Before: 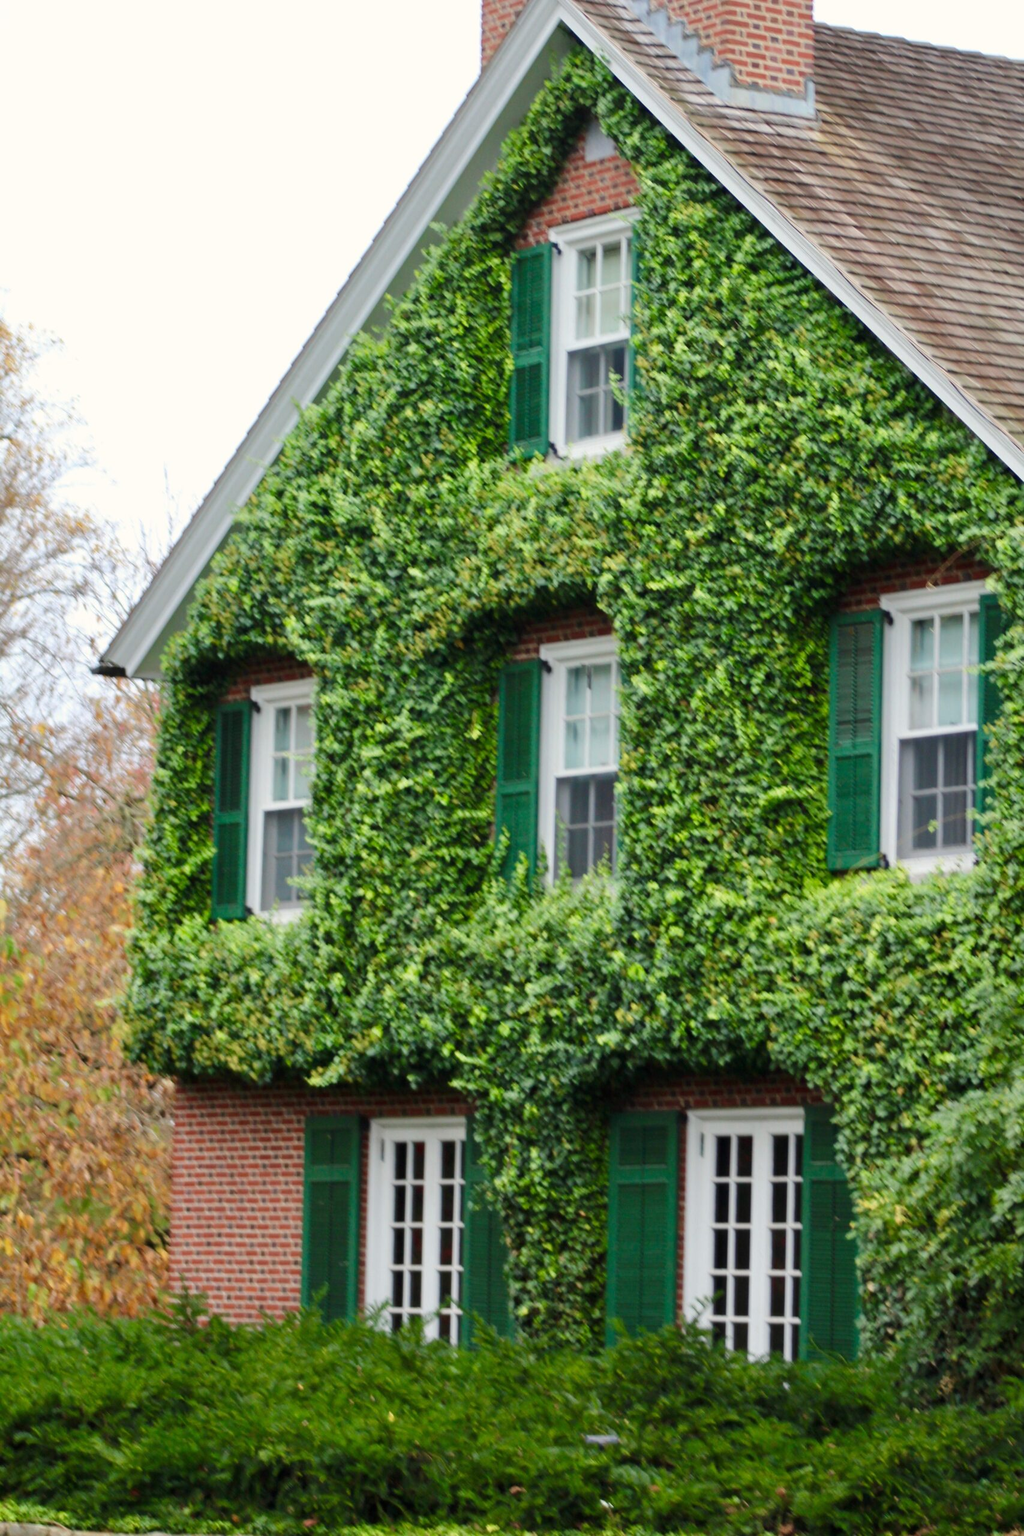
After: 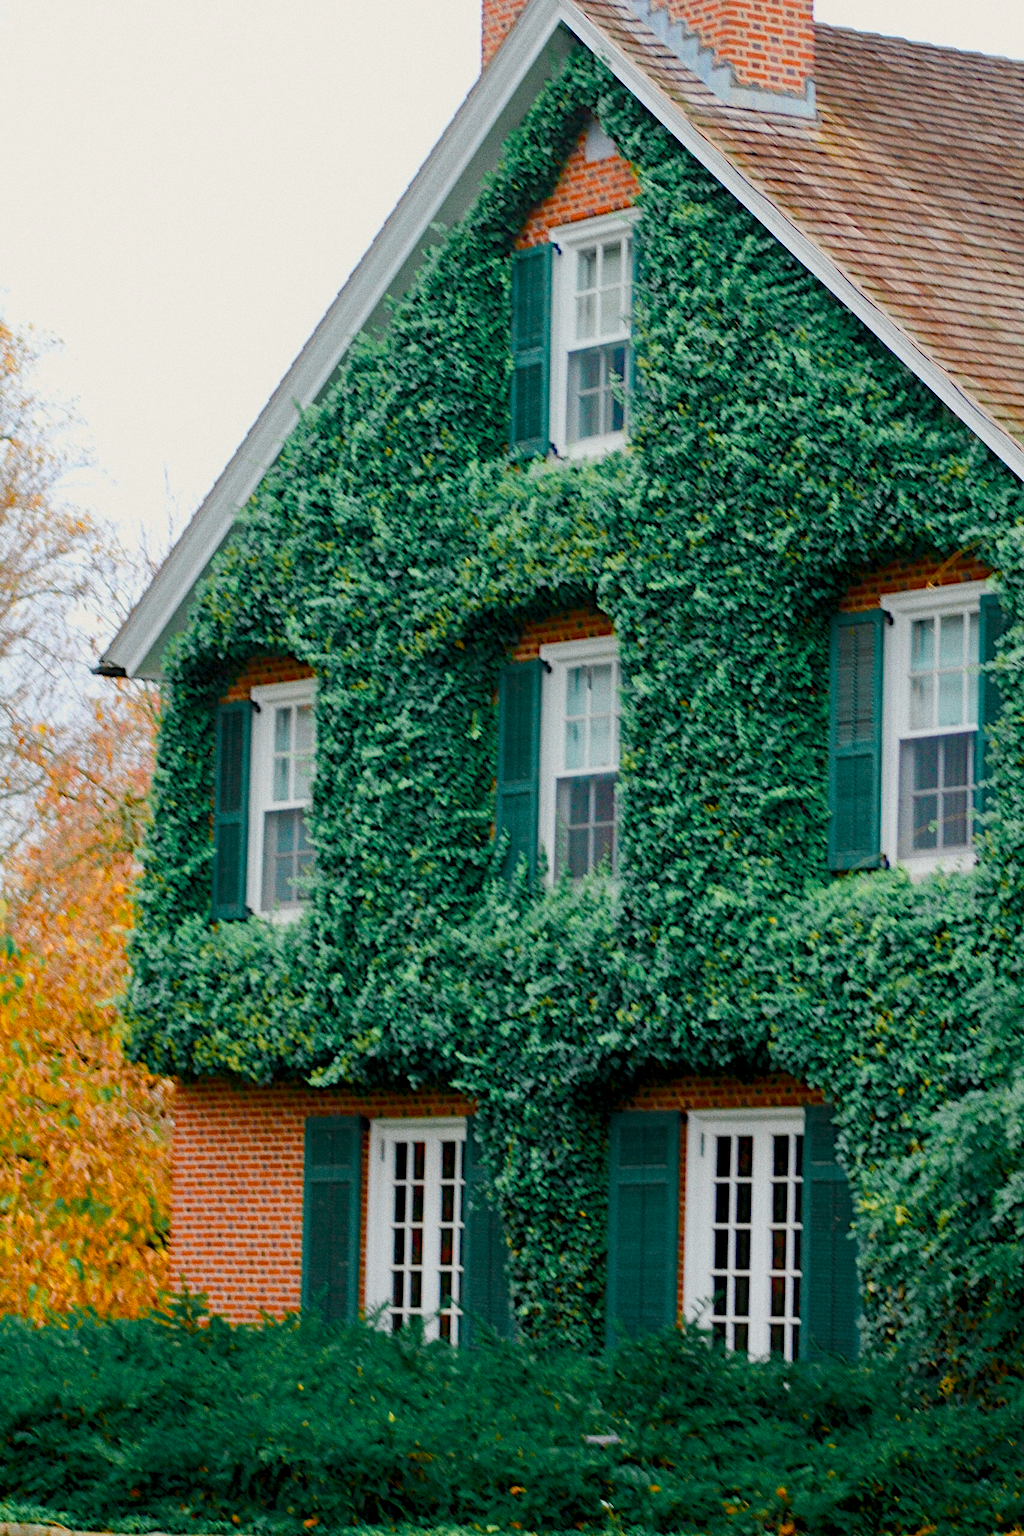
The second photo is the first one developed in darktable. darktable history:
color balance rgb: global offset › luminance -0.5%, perceptual saturation grading › highlights -17.77%, perceptual saturation grading › mid-tones 33.1%, perceptual saturation grading › shadows 50.52%, perceptual brilliance grading › highlights 10.8%, perceptual brilliance grading › shadows -10.8%, global vibrance 24.22%, contrast -25%
color equalizer "KA": saturation › red 1.04, saturation › orange 1.17, saturation › yellow 0.938, saturation › green 0.737, saturation › cyan 1.15, saturation › blue 1.08, hue › red 4.88, hue › orange -6.83, hue › yellow 18.53, hue › green 34.13, hue › blue -4.88, brightness › red 1.11, brightness › orange 1.11, brightness › yellow 0.816, brightness › green 0.827, brightness › cyan 1.11, brightness › blue 1.12, brightness › magenta 1.07
grain "silver grain": coarseness 0.09 ISO, strength 40%
diffuse or sharpen "_builtin_sharpen demosaicing | AA filter": edge sensitivity 1, 1st order anisotropy 100%, 2nd order anisotropy 100%, 3rd order anisotropy 100%, 4th order anisotropy 100%, 1st order speed -25%, 2nd order speed -25%, 3rd order speed -25%, 4th order speed -25%
diffuse or sharpen "diffusion": radius span 100, 1st order speed 50%, 2nd order speed 50%, 3rd order speed 50%, 4th order speed 50% | blend: blend mode normal, opacity 30%; mask: uniform (no mask)
contrast equalizer: octaves 7, y [[0.6 ×6], [0.55 ×6], [0 ×6], [0 ×6], [0 ×6]], mix -0.2
